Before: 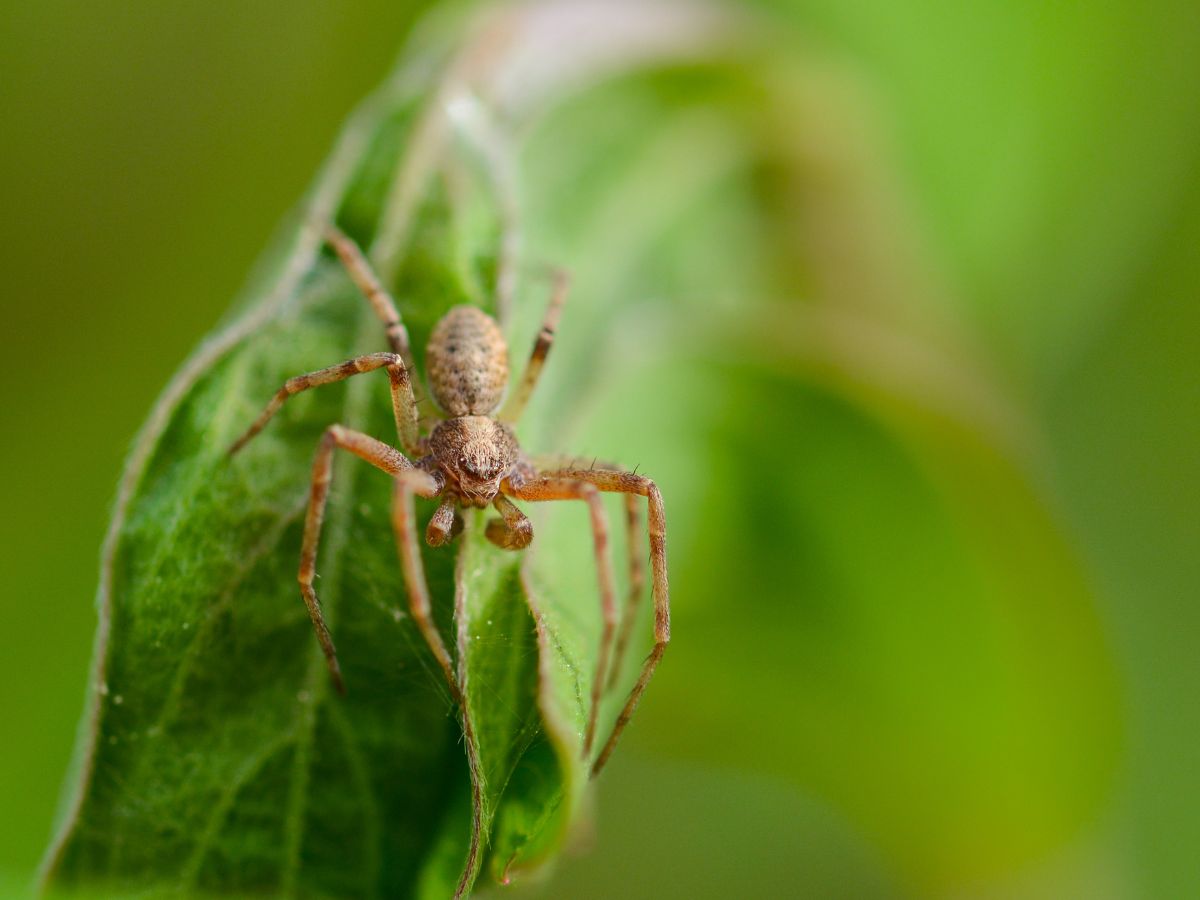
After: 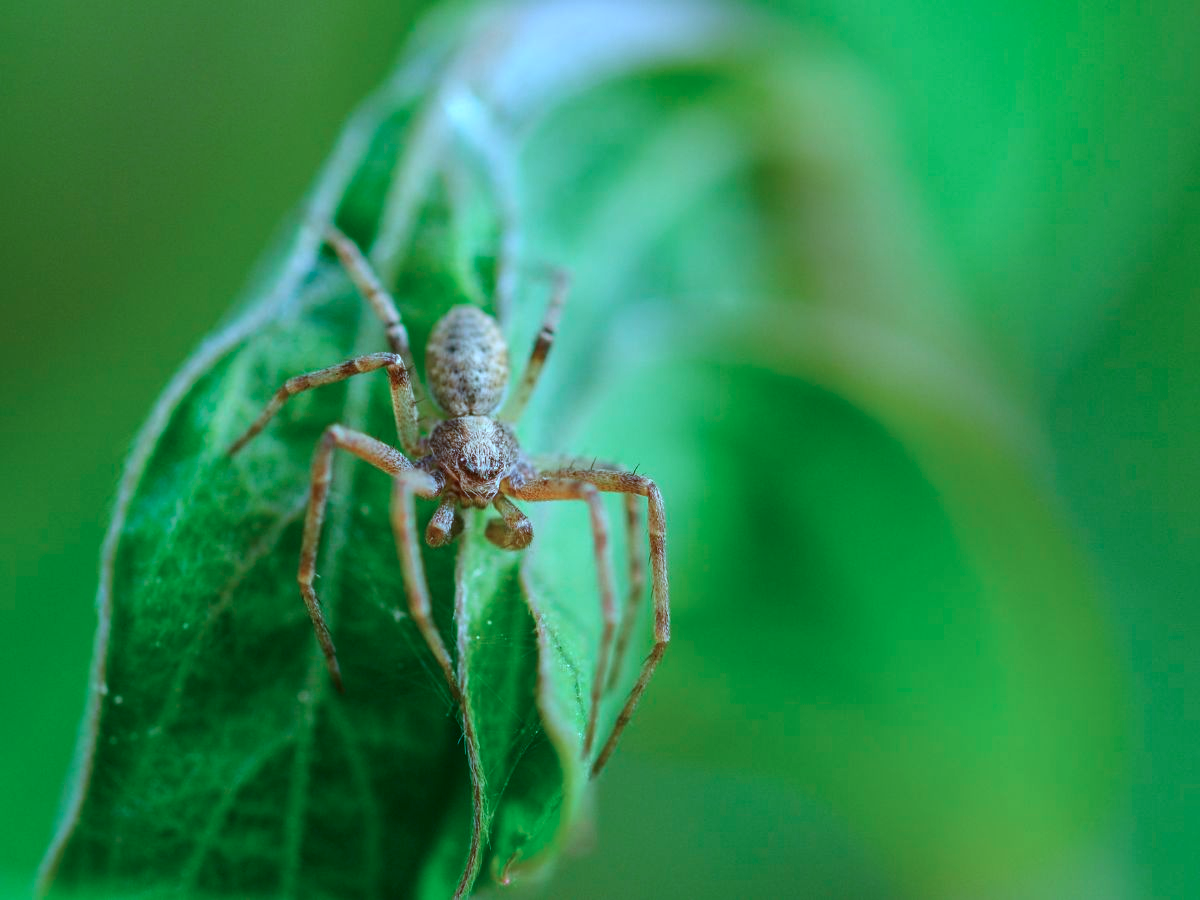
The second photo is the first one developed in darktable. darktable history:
local contrast: detail 115%
color calibration: illuminant custom, x 0.432, y 0.394, temperature 3061.58 K, clip negative RGB from gamut false
shadows and highlights: shadows 12.99, white point adjustment 1.22, soften with gaussian
color balance rgb: perceptual saturation grading › global saturation -1.567%, perceptual saturation grading › highlights -8.028%, perceptual saturation grading › mid-tones 7.701%, perceptual saturation grading › shadows 3.982%
